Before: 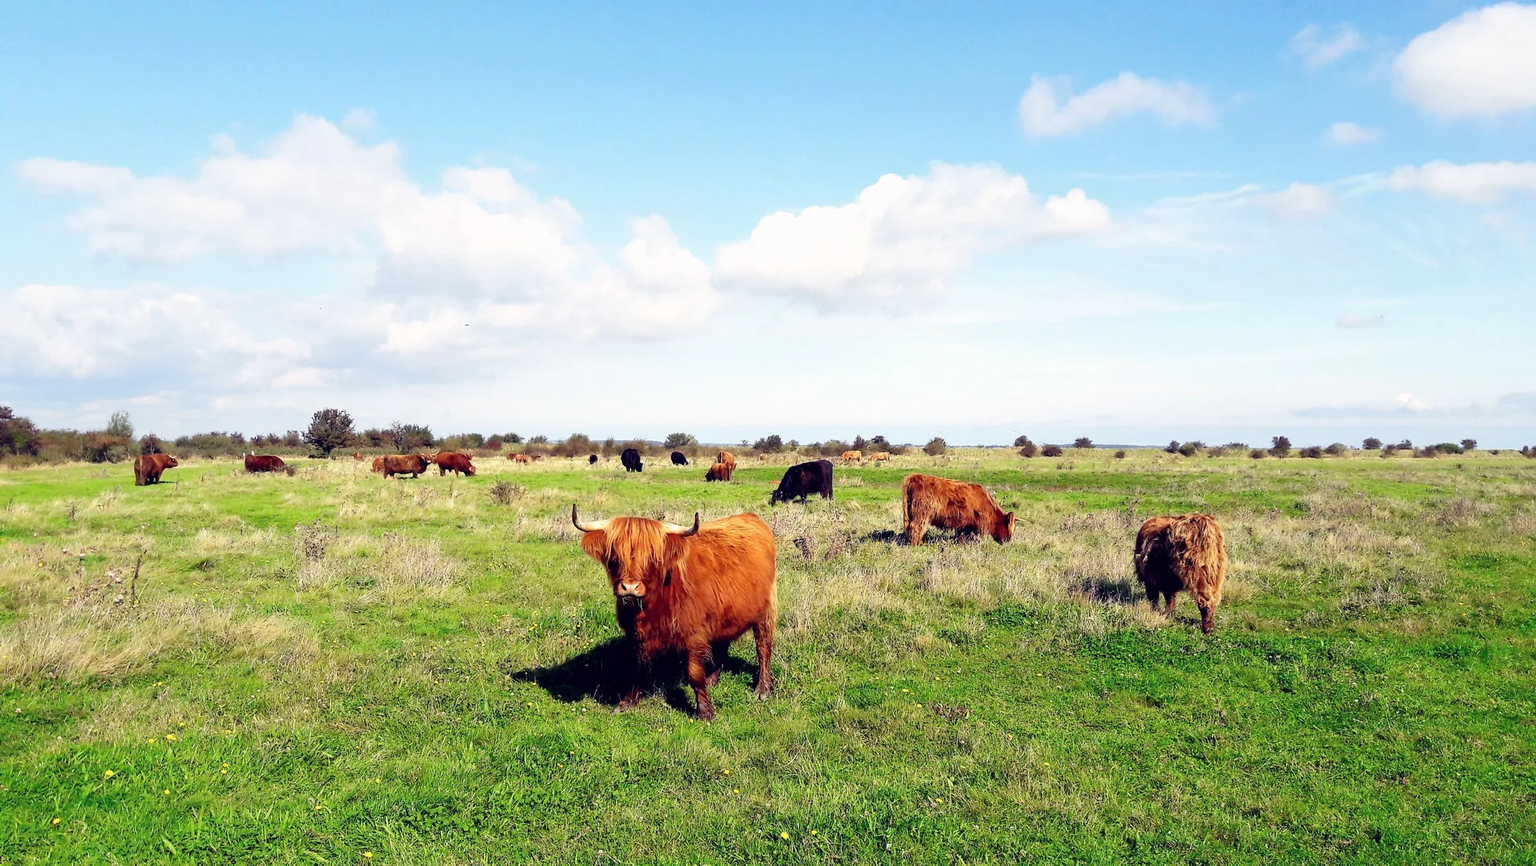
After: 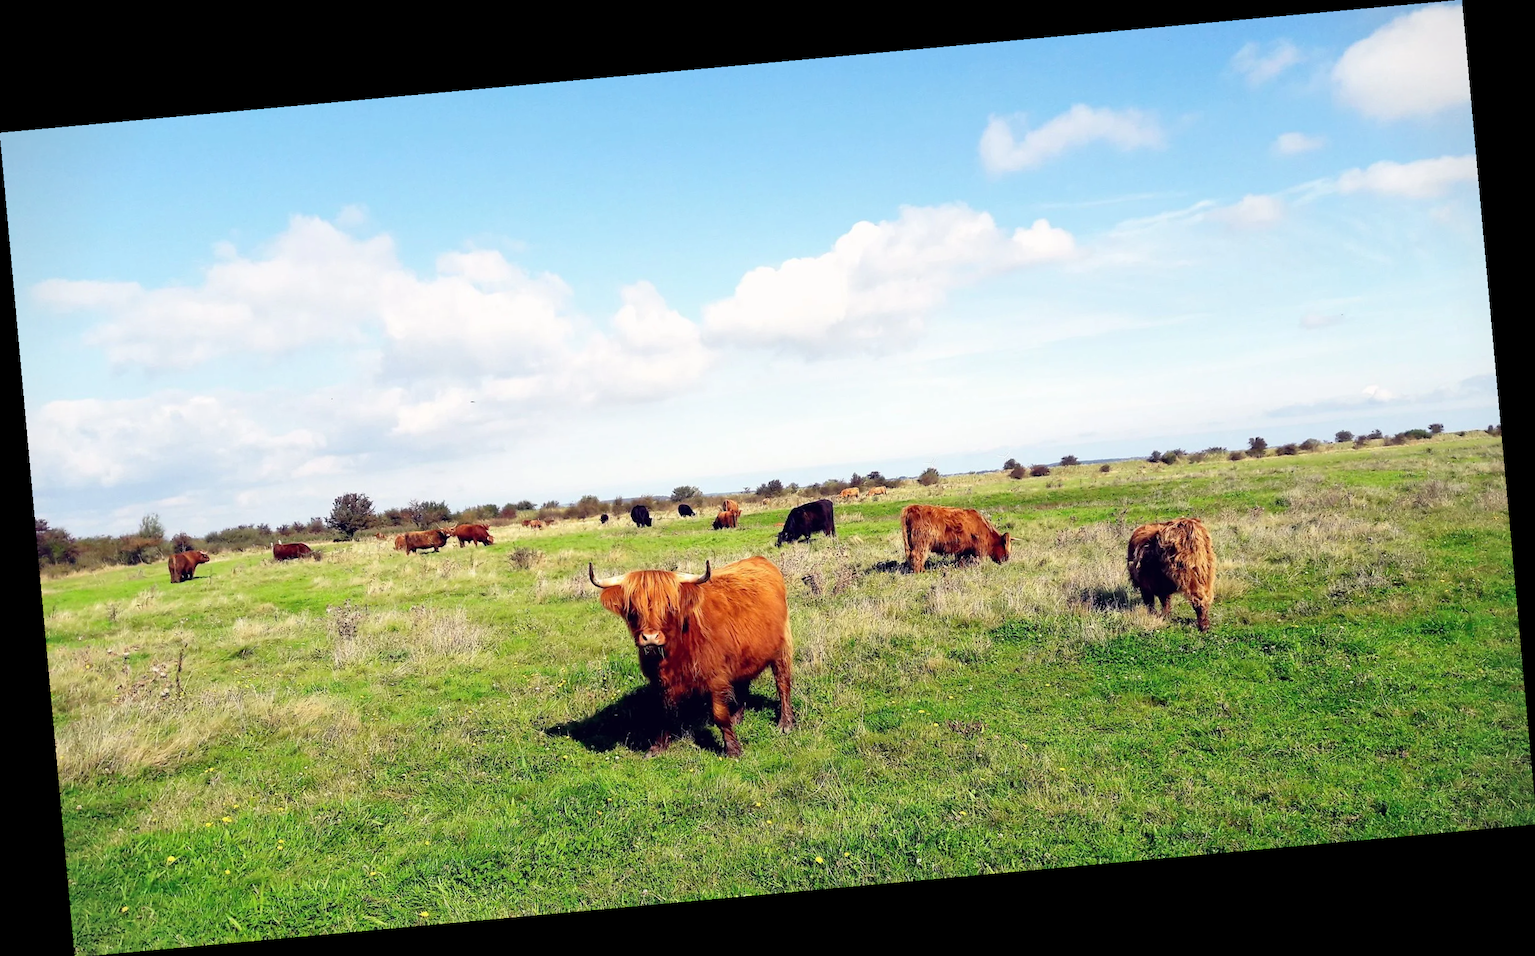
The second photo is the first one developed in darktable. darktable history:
vignetting: fall-off start 91.19%
rotate and perspective: rotation -5.2°, automatic cropping off
